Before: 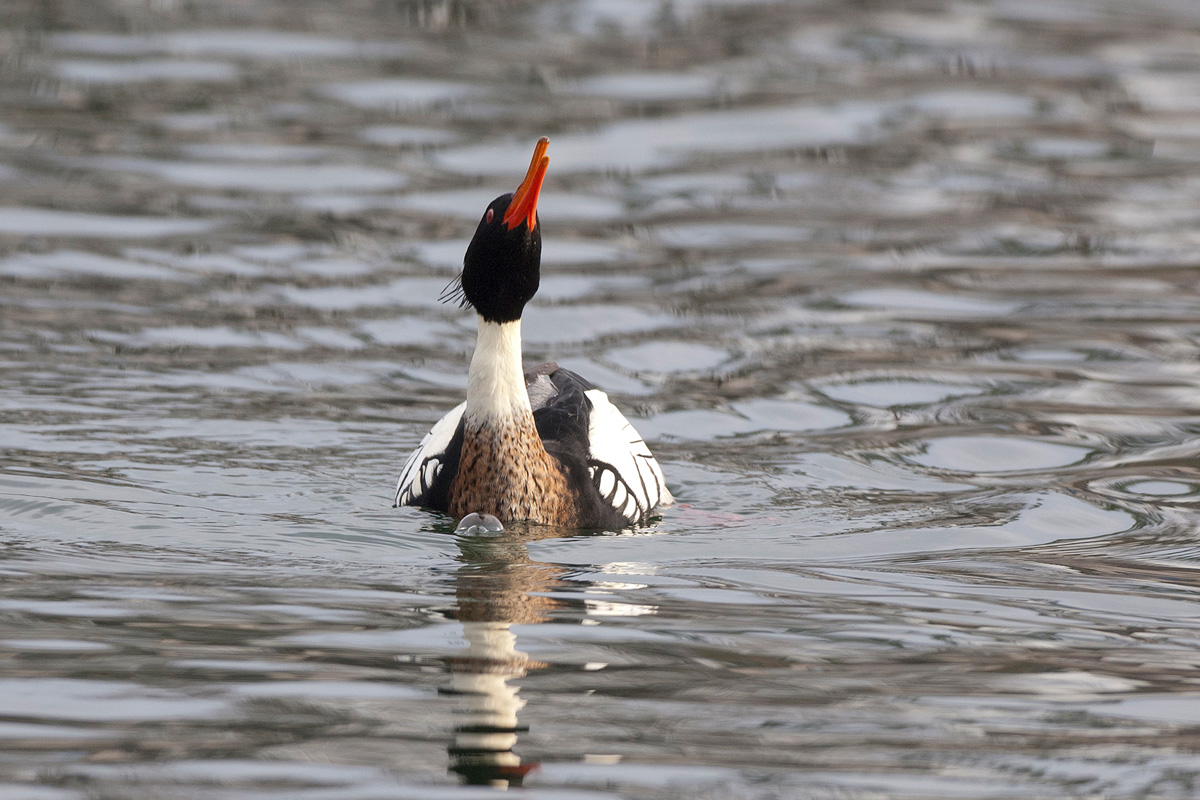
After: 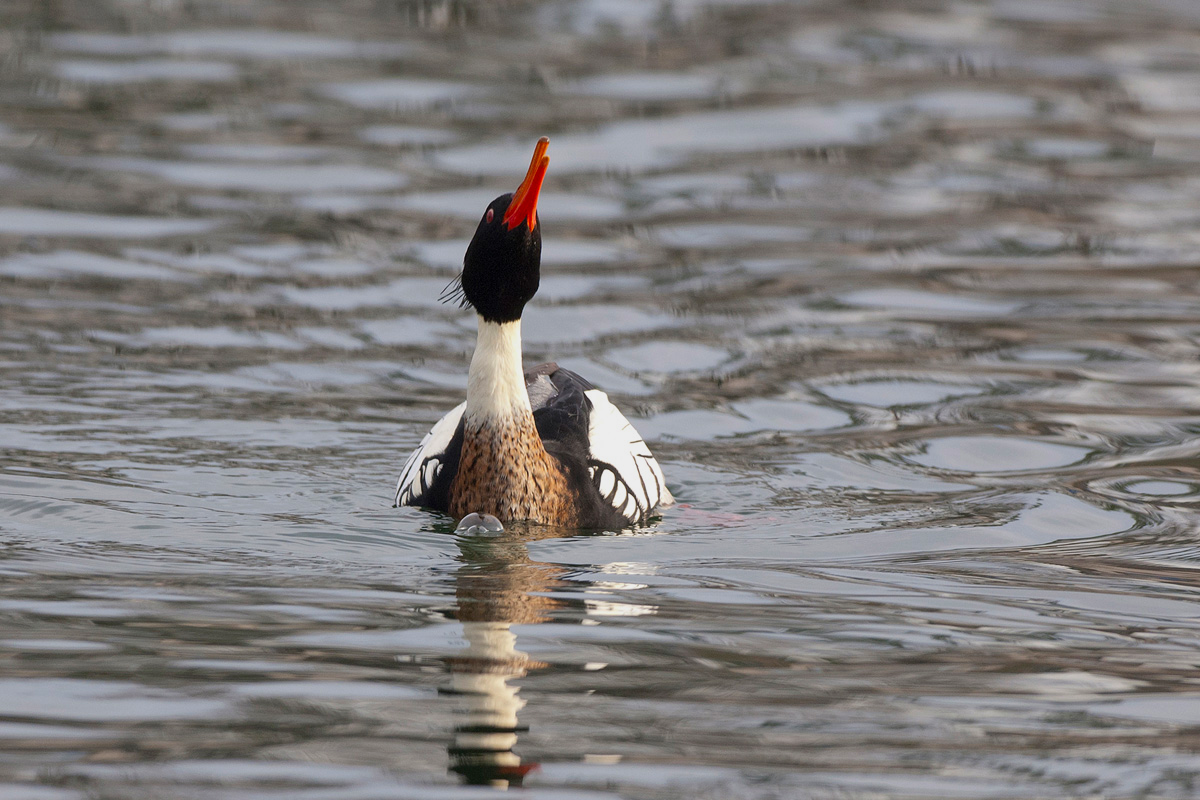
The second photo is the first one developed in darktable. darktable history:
exposure: exposure -0.242 EV, compensate highlight preservation false
color contrast: green-magenta contrast 1.2, blue-yellow contrast 1.2
